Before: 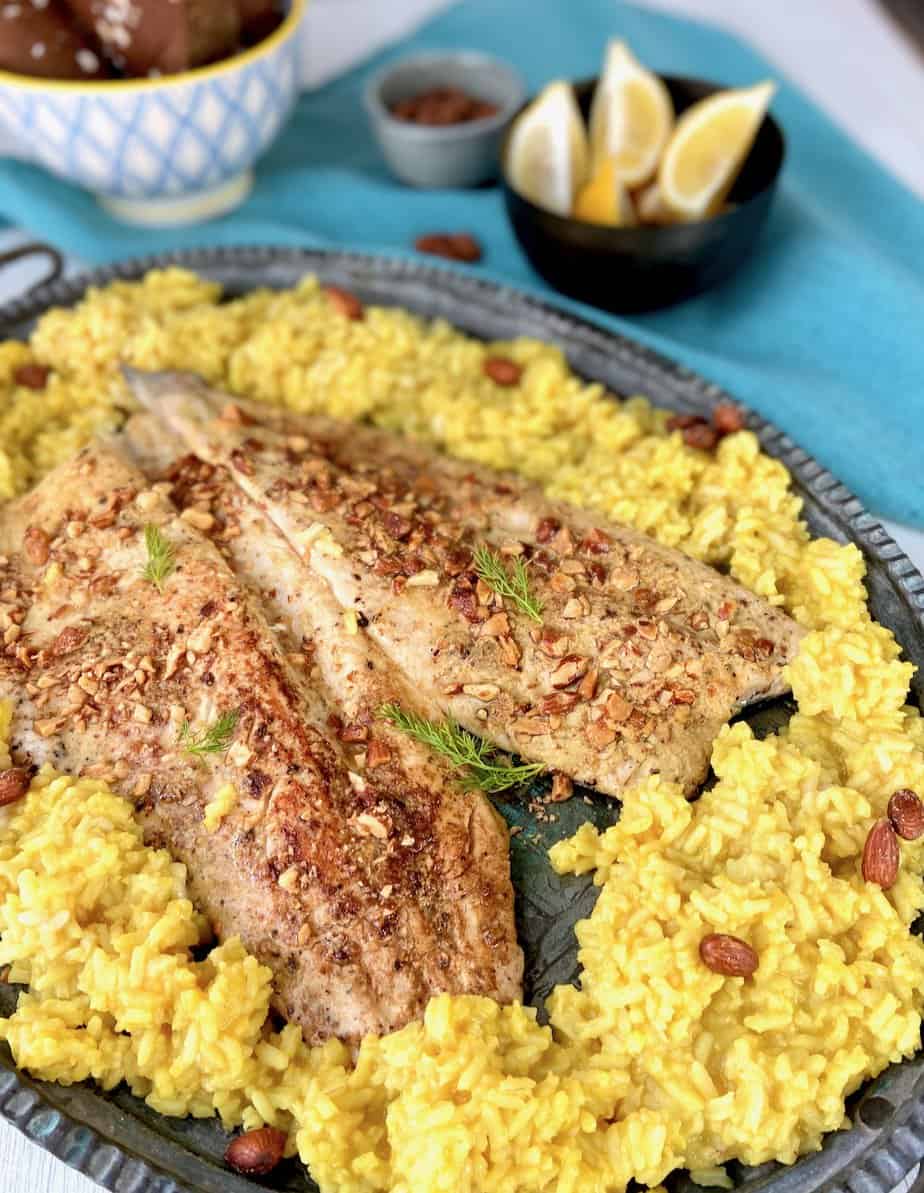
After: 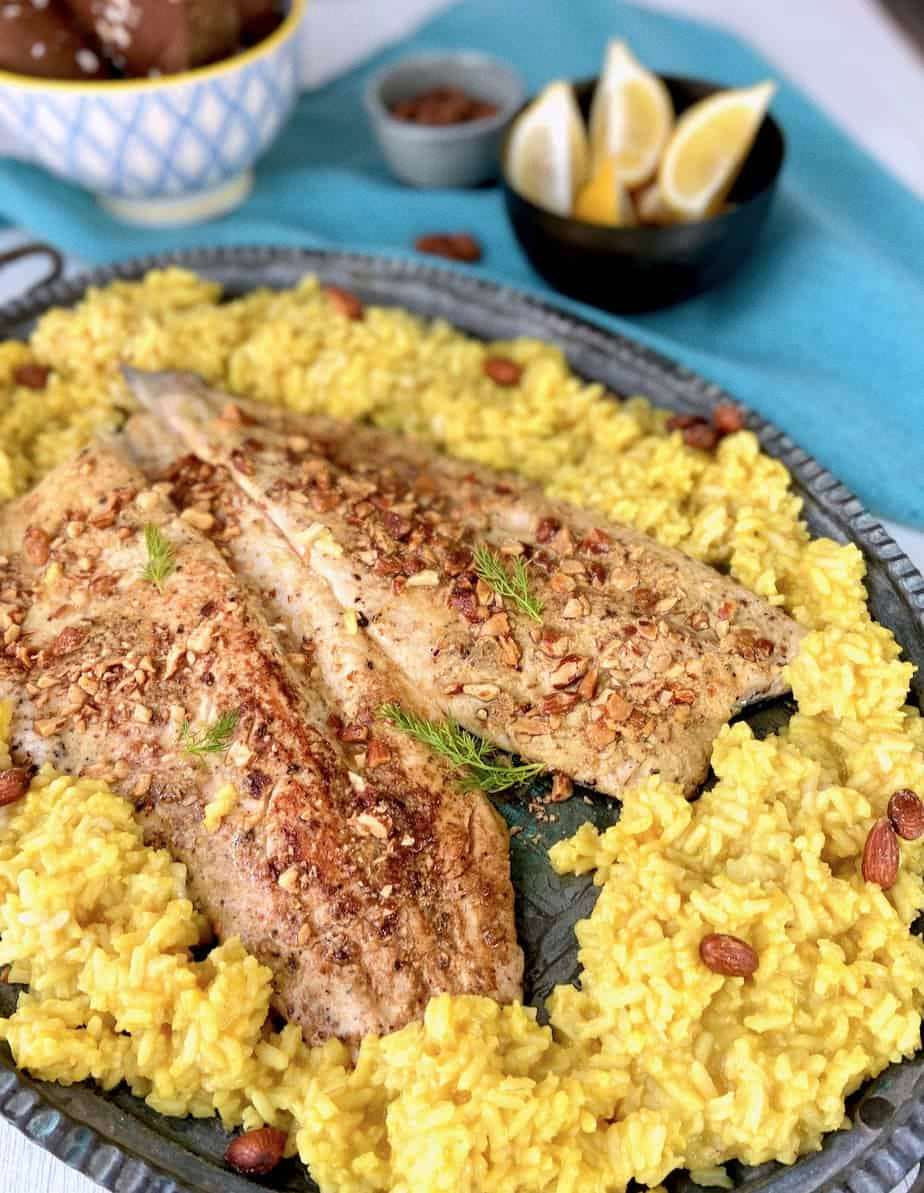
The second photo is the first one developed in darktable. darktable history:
grain: coarseness 0.09 ISO, strength 10%
white balance: red 1.009, blue 1.027
